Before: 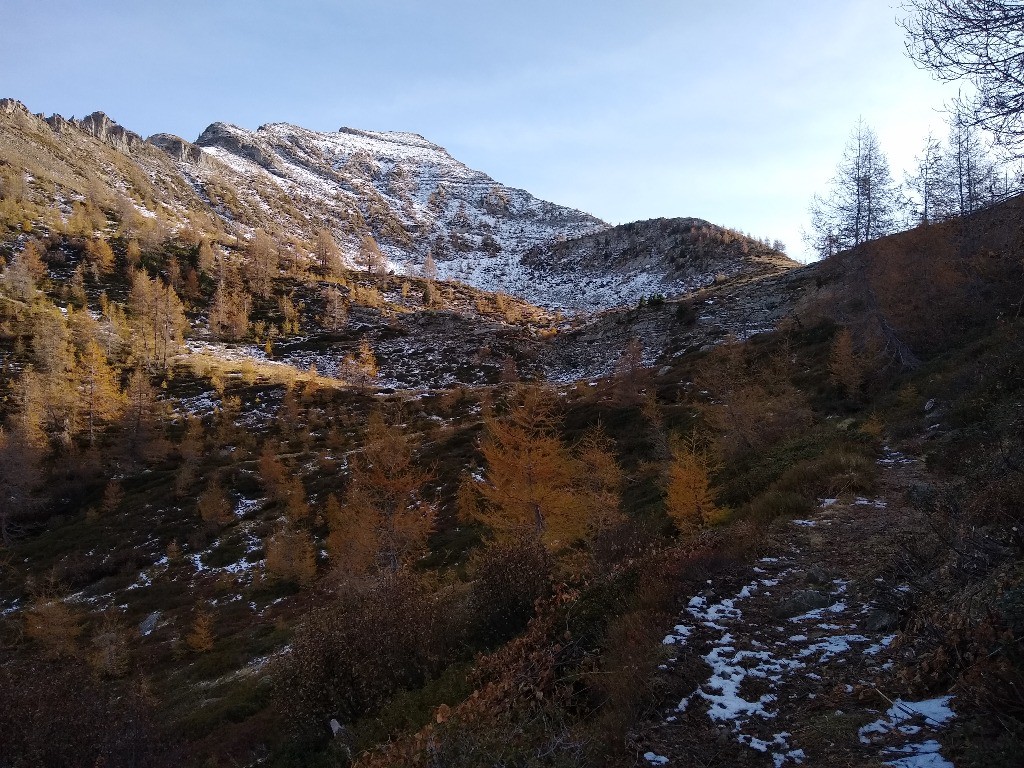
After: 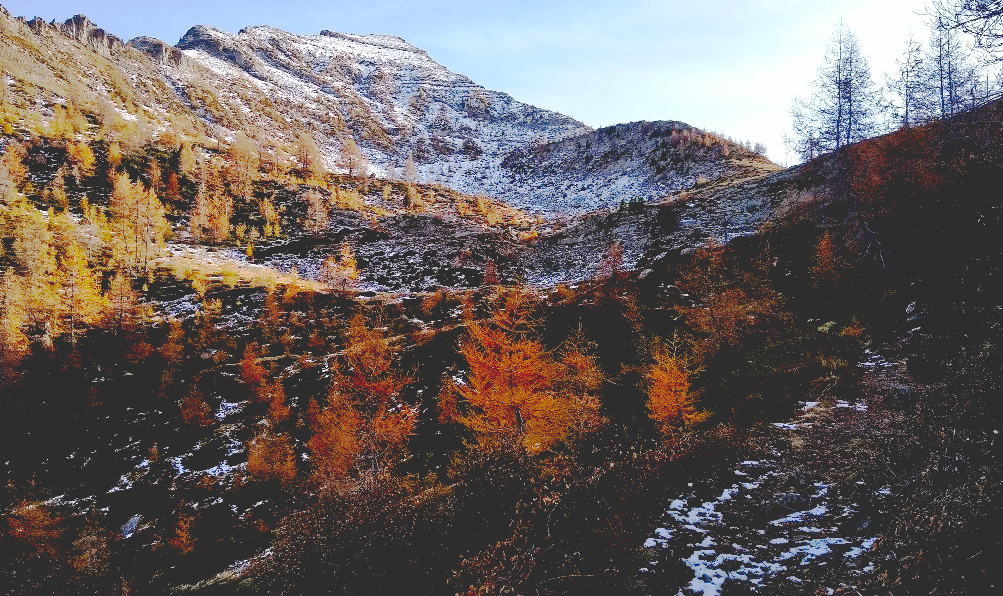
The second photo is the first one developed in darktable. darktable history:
crop and rotate: left 1.876%, top 12.709%, right 0.159%, bottom 9.595%
tone equalizer: -7 EV 0.157 EV, -6 EV 0.596 EV, -5 EV 1.16 EV, -4 EV 1.35 EV, -3 EV 1.13 EV, -2 EV 0.6 EV, -1 EV 0.151 EV
base curve: curves: ch0 [(0.065, 0.026) (0.236, 0.358) (0.53, 0.546) (0.777, 0.841) (0.924, 0.992)], preserve colors none
